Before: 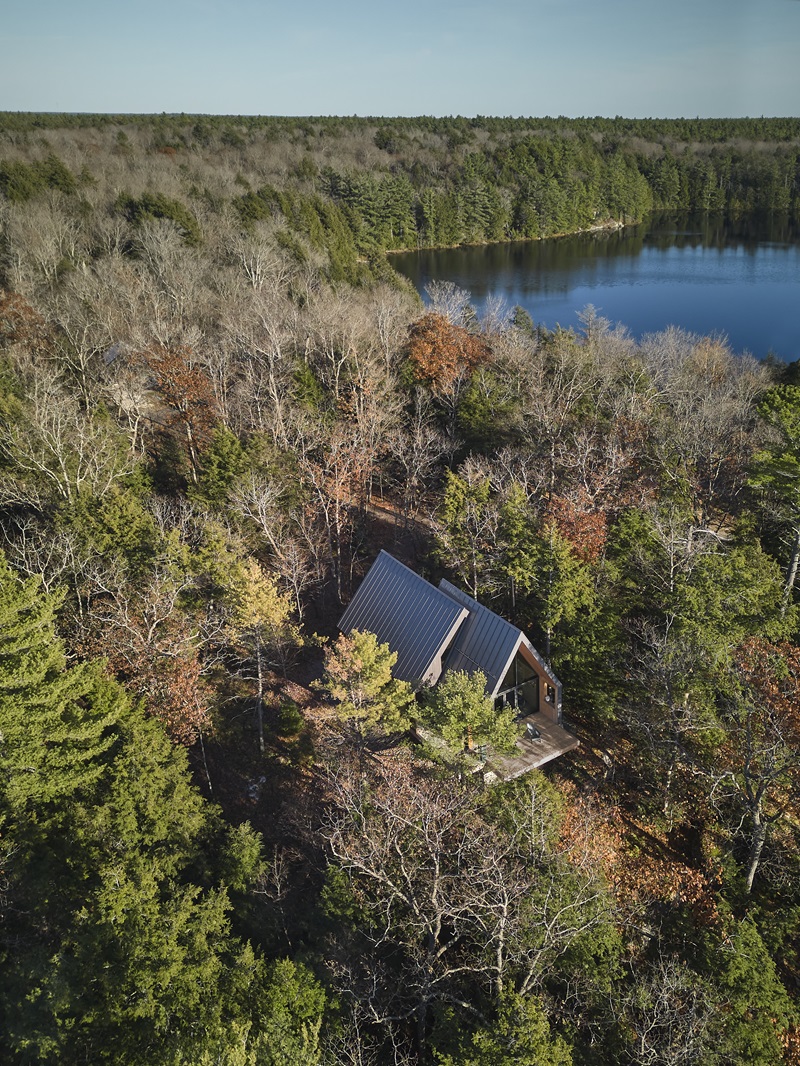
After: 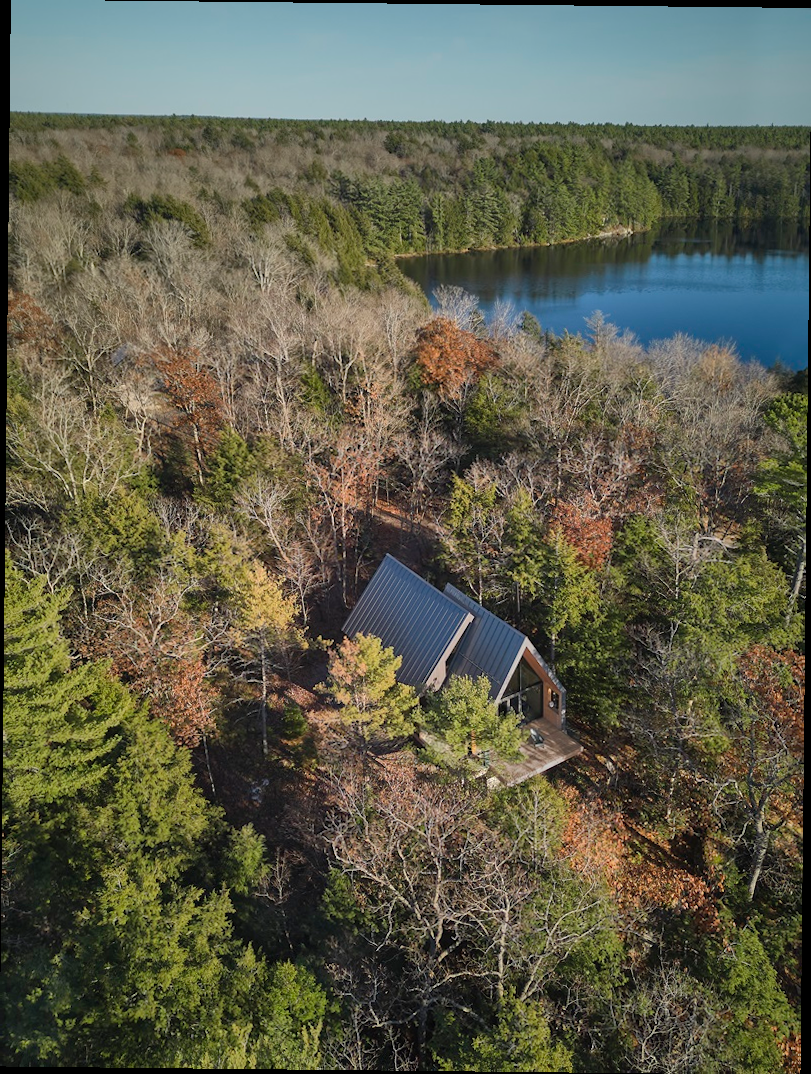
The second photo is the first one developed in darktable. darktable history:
shadows and highlights: shadows 39.51, highlights -60
crop and rotate: angle -0.611°
